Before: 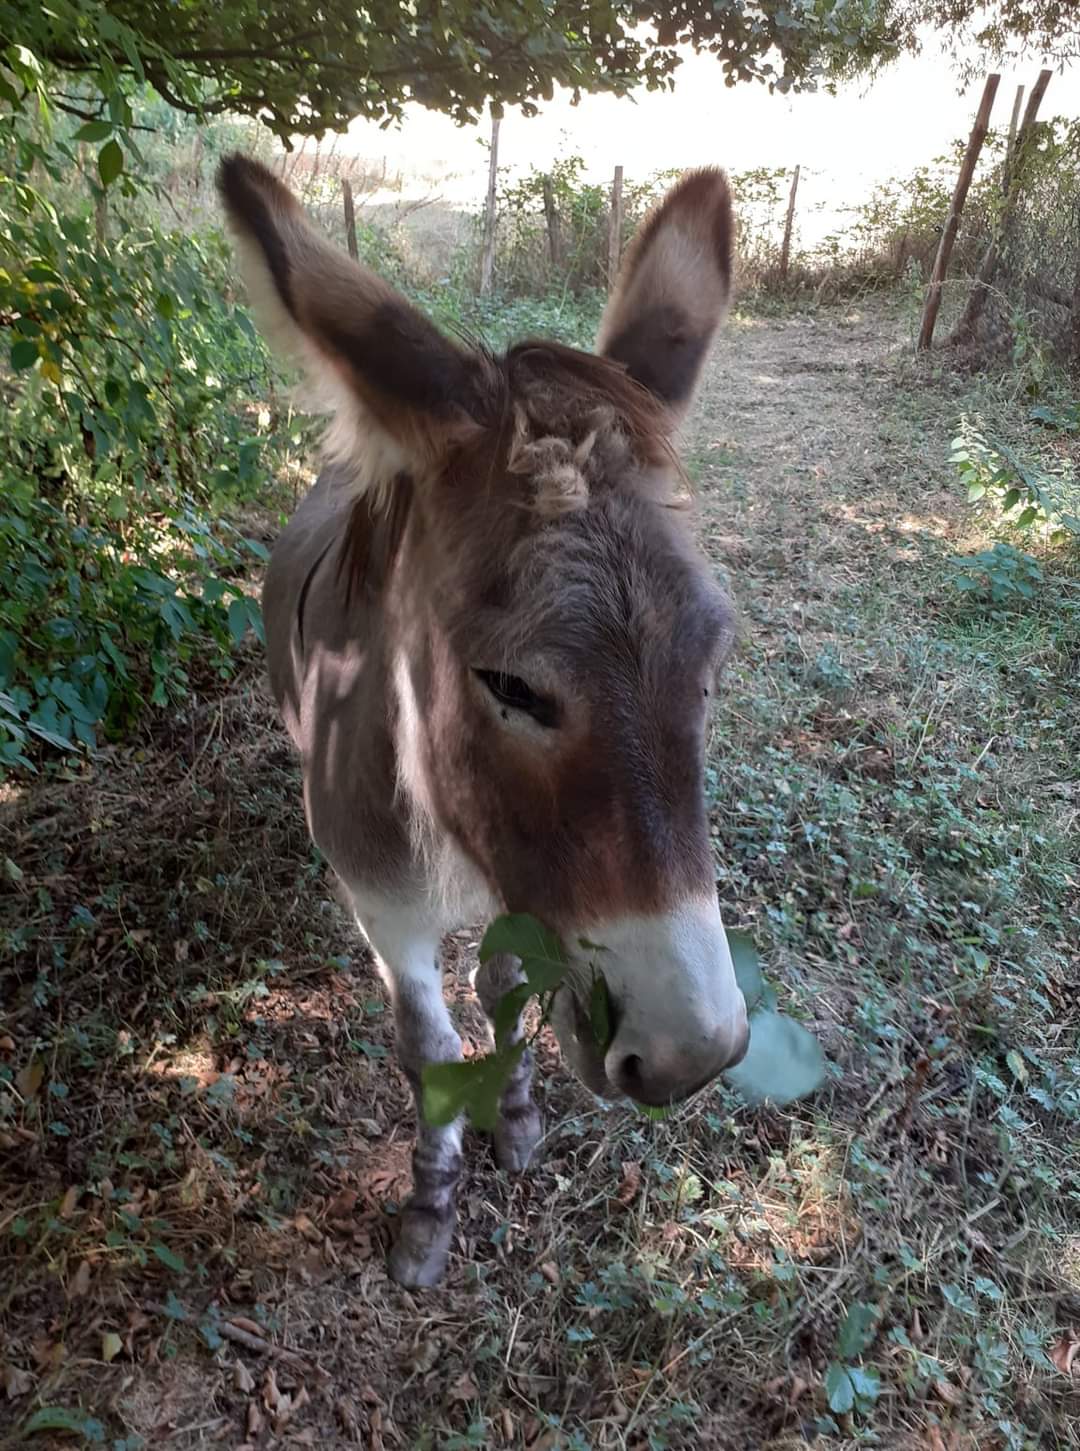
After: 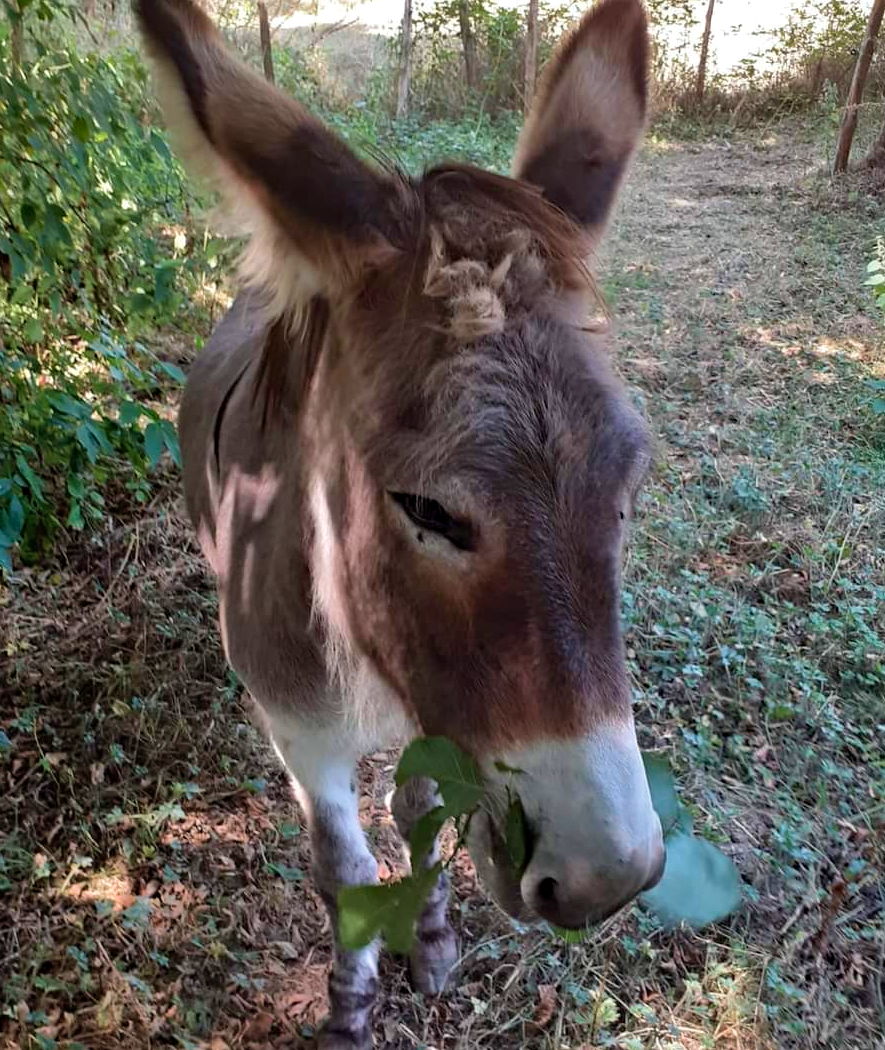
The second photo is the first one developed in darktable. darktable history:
haze removal: compatibility mode true, adaptive false
velvia: on, module defaults
crop: left 7.797%, top 12.199%, right 10.18%, bottom 15.421%
shadows and highlights: low approximation 0.01, soften with gaussian
